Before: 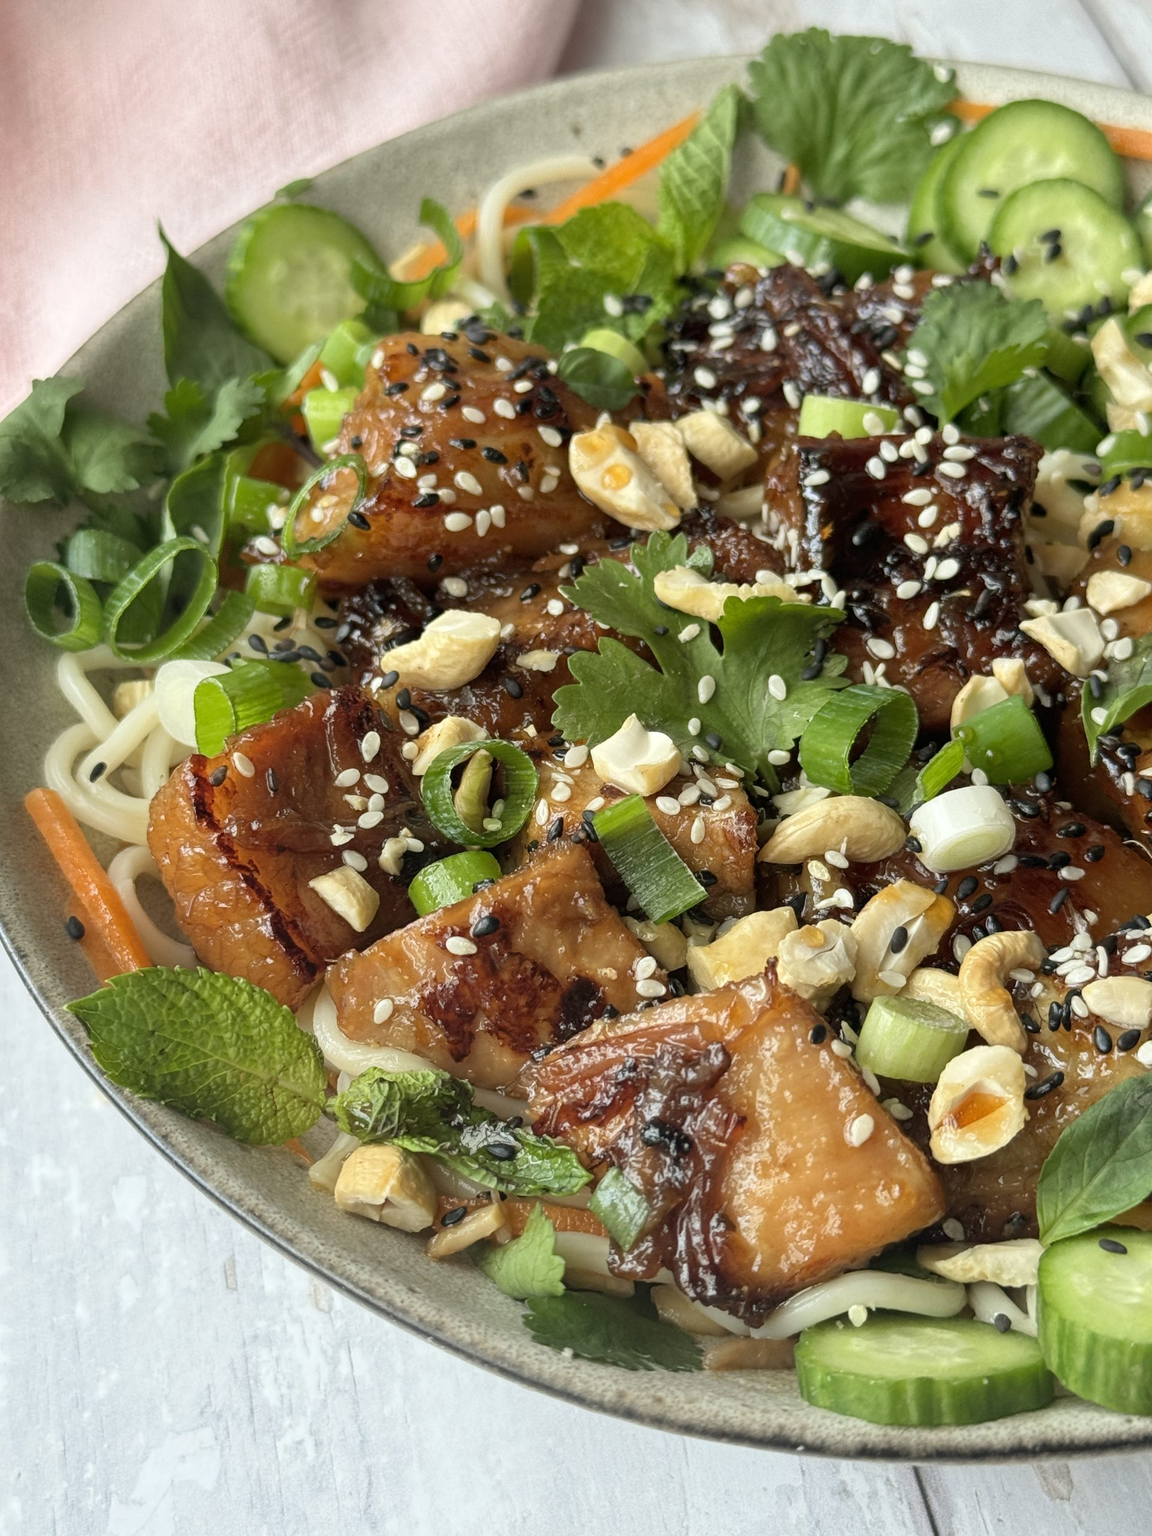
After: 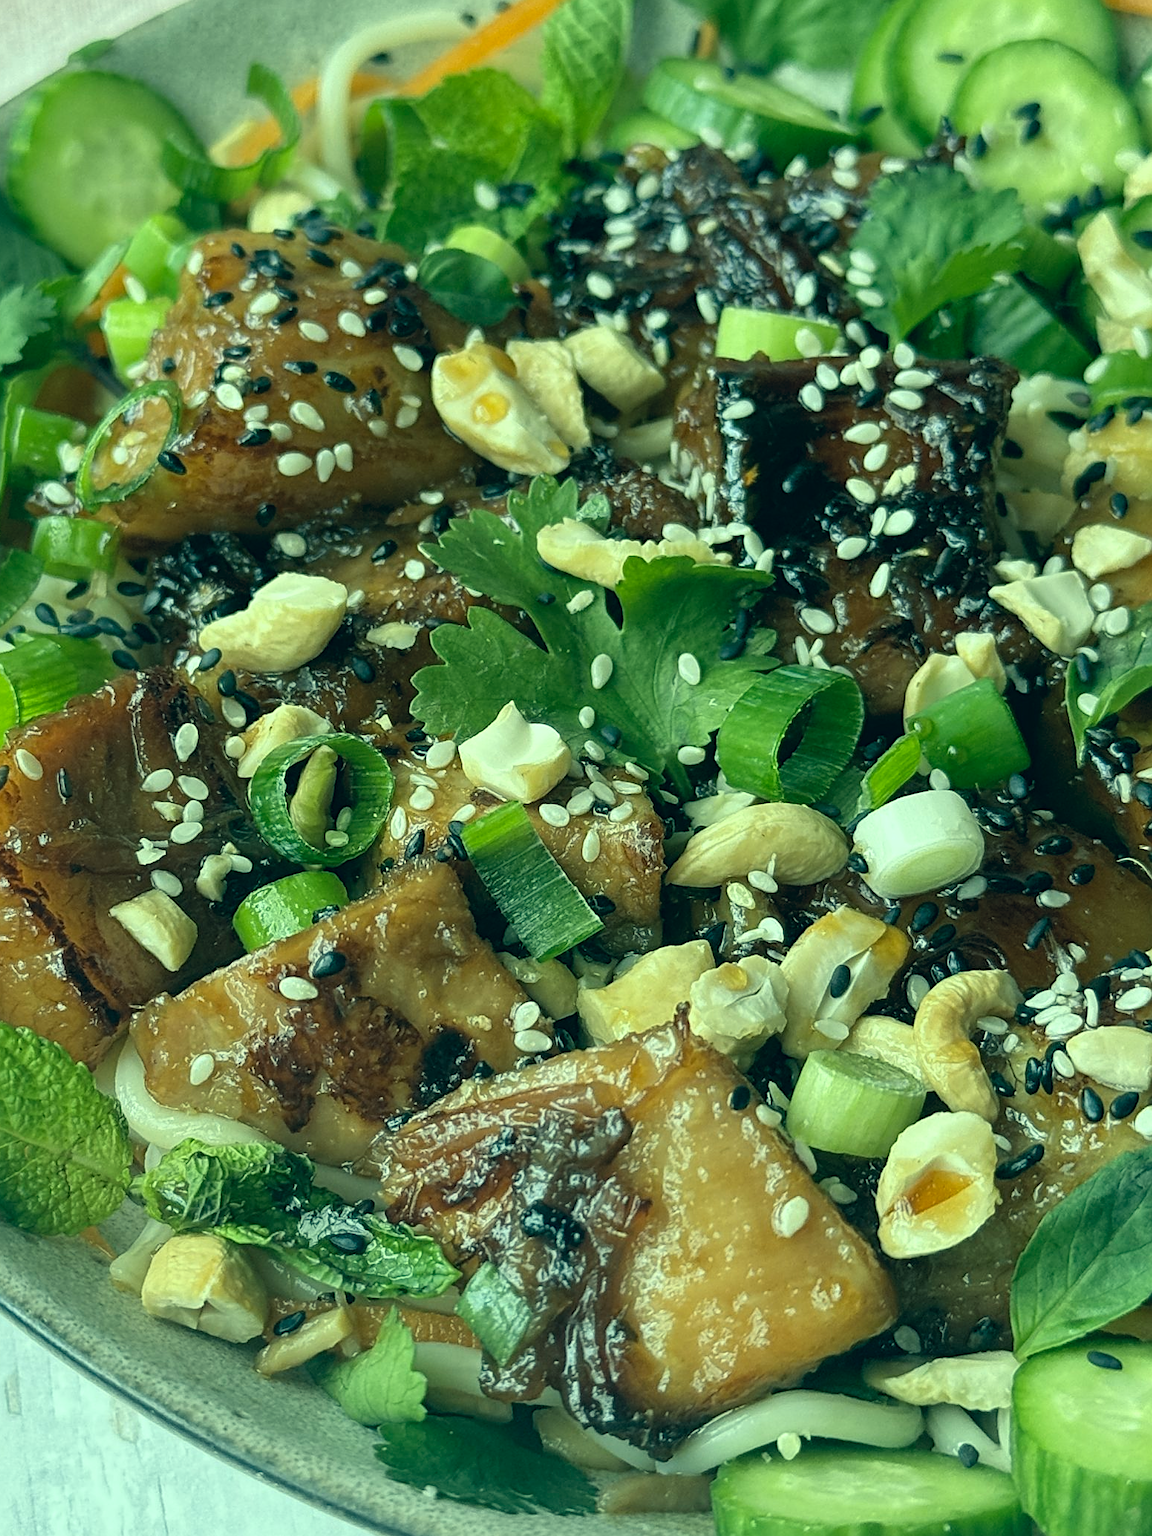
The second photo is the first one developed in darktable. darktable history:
sharpen: on, module defaults
color correction: highlights a* -20.08, highlights b* 9.8, shadows a* -20.4, shadows b* -10.76
crop: left 19.159%, top 9.58%, bottom 9.58%
